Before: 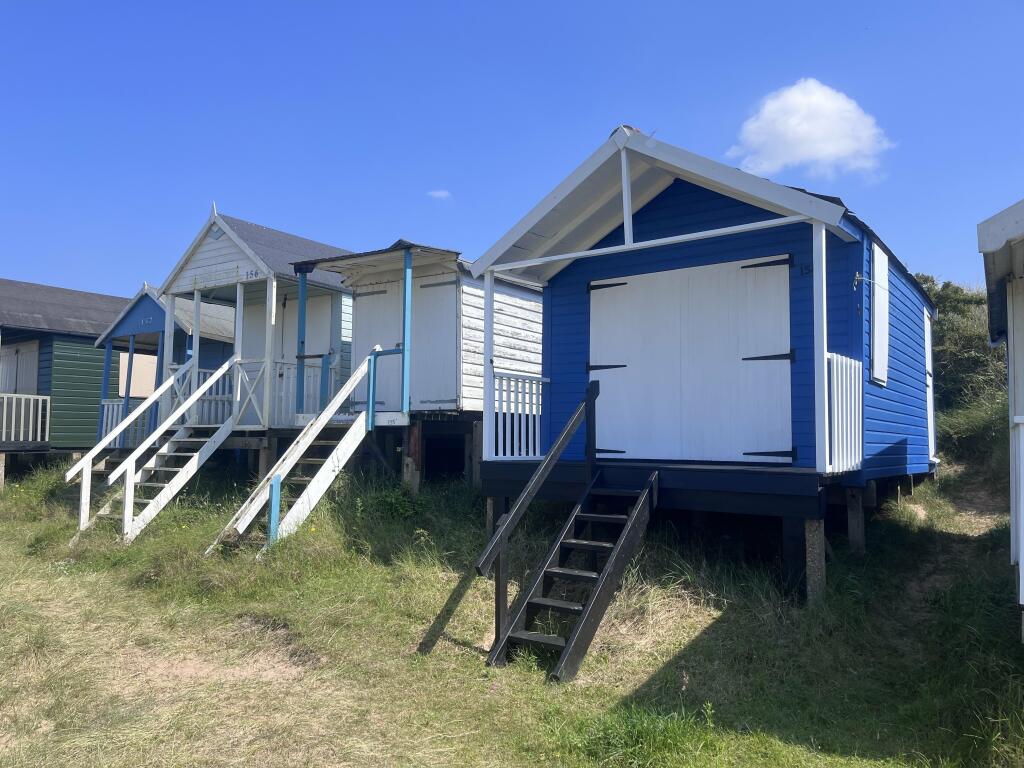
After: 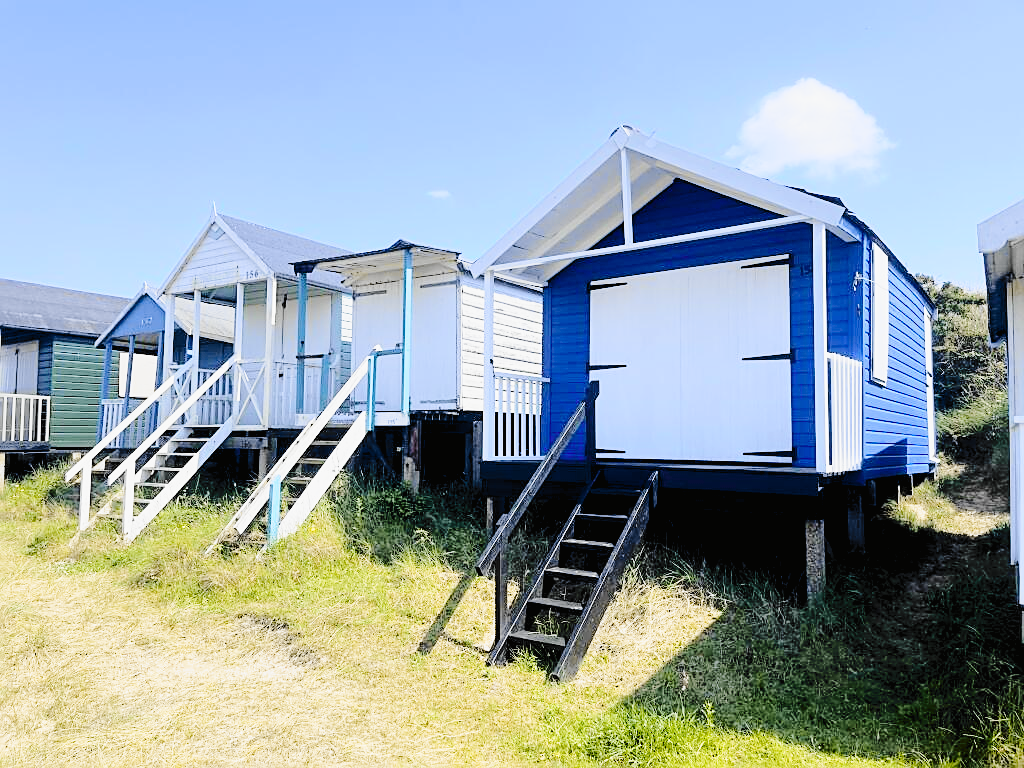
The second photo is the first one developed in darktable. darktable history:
sharpen: on, module defaults
tone curve: curves: ch0 [(0, 0.01) (0.097, 0.07) (0.204, 0.173) (0.447, 0.517) (0.539, 0.624) (0.733, 0.791) (0.879, 0.898) (1, 0.98)]; ch1 [(0, 0) (0.393, 0.415) (0.447, 0.448) (0.485, 0.494) (0.523, 0.509) (0.545, 0.541) (0.574, 0.561) (0.648, 0.674) (1, 1)]; ch2 [(0, 0) (0.369, 0.388) (0.449, 0.431) (0.499, 0.5) (0.521, 0.51) (0.53, 0.54) (0.564, 0.569) (0.674, 0.735) (1, 1)], color space Lab, independent channels, preserve colors none
exposure: exposure 0.2 EV, compensate highlight preservation false
rgb levels: preserve colors sum RGB, levels [[0.038, 0.433, 0.934], [0, 0.5, 1], [0, 0.5, 1]]
base curve: curves: ch0 [(0, 0) (0.04, 0.03) (0.133, 0.232) (0.448, 0.748) (0.843, 0.968) (1, 1)], preserve colors none
